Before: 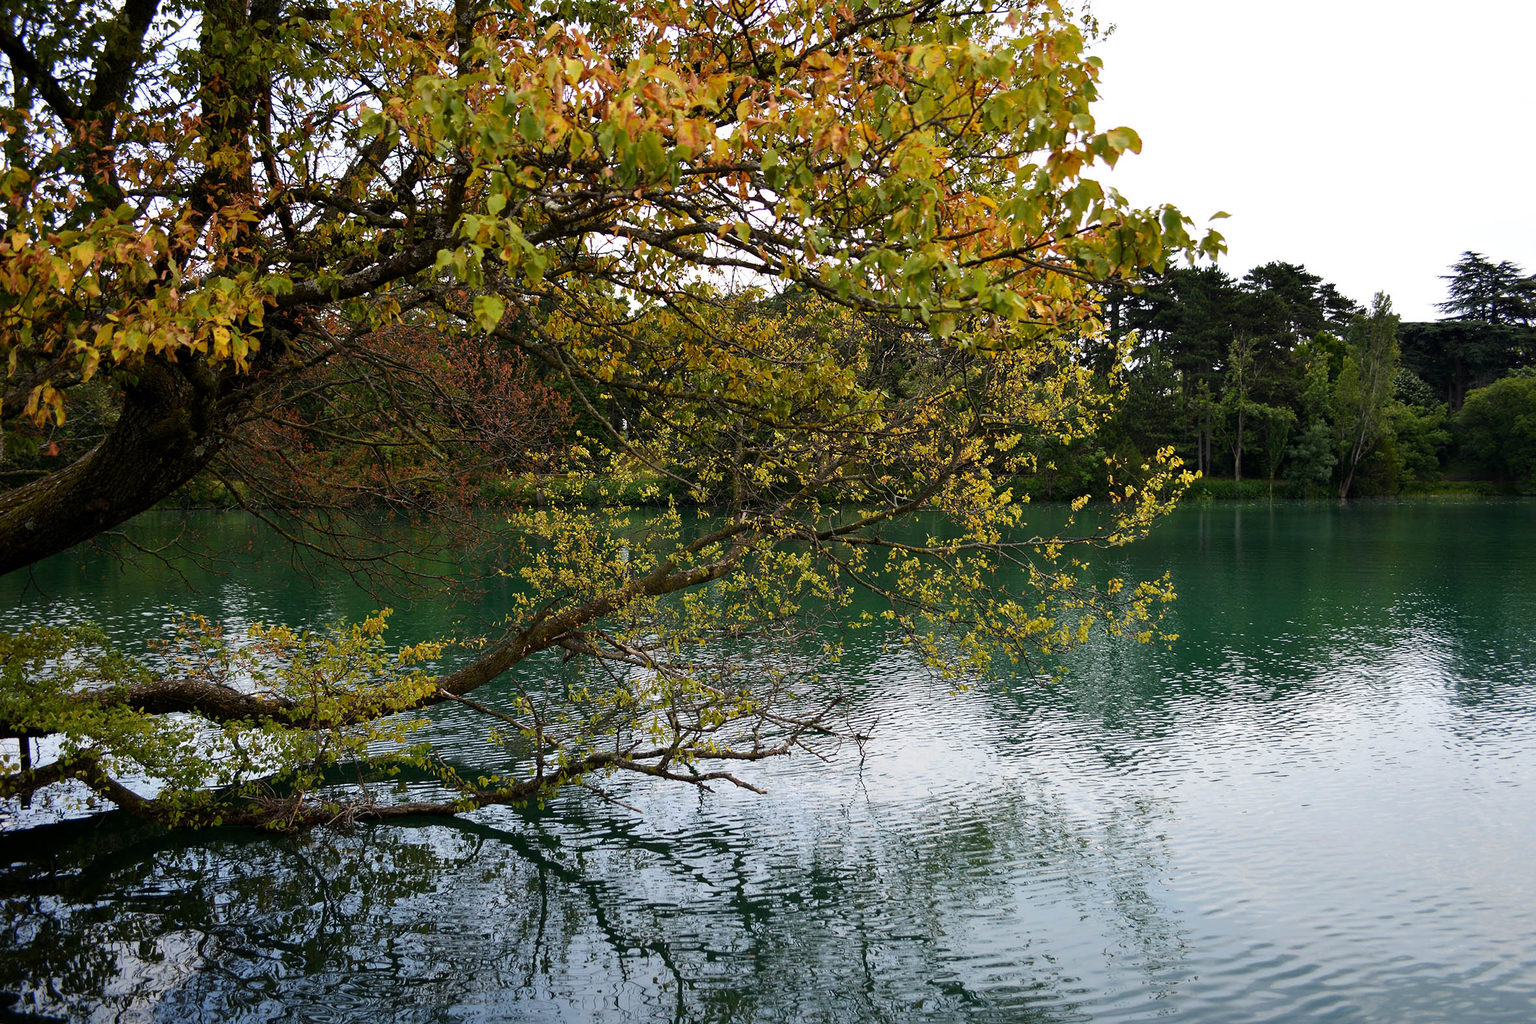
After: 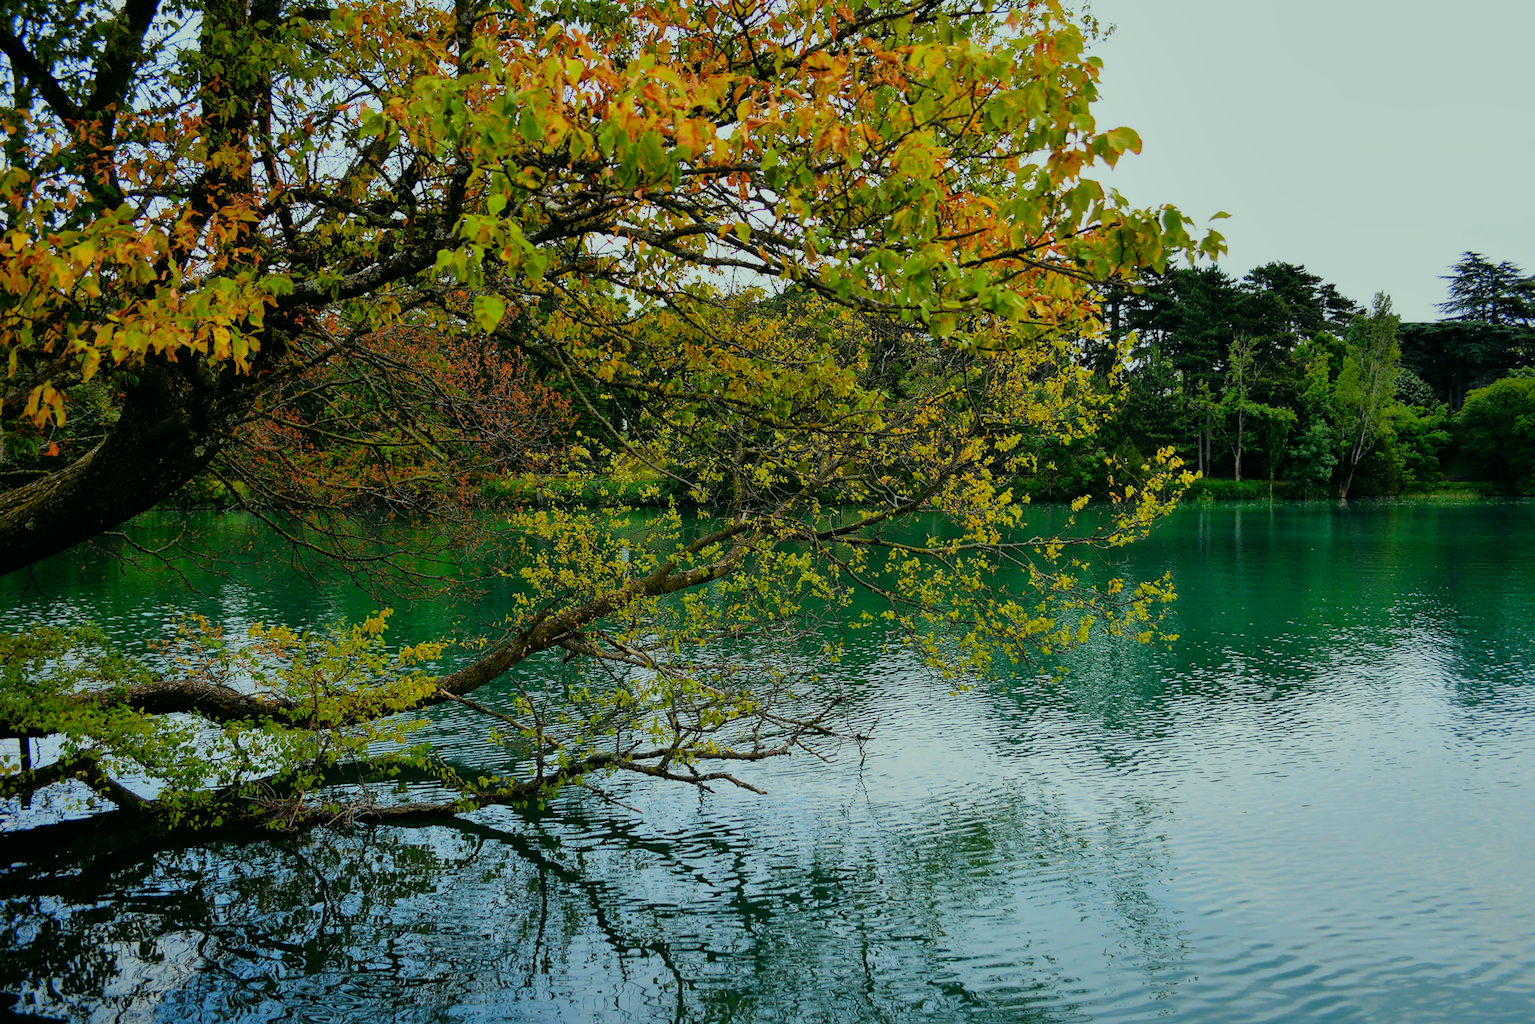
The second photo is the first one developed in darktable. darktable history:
filmic rgb: hardness 4.17
shadows and highlights: on, module defaults
color correction: highlights a* -7.33, highlights b* 1.26, shadows a* -3.55, saturation 1.4
